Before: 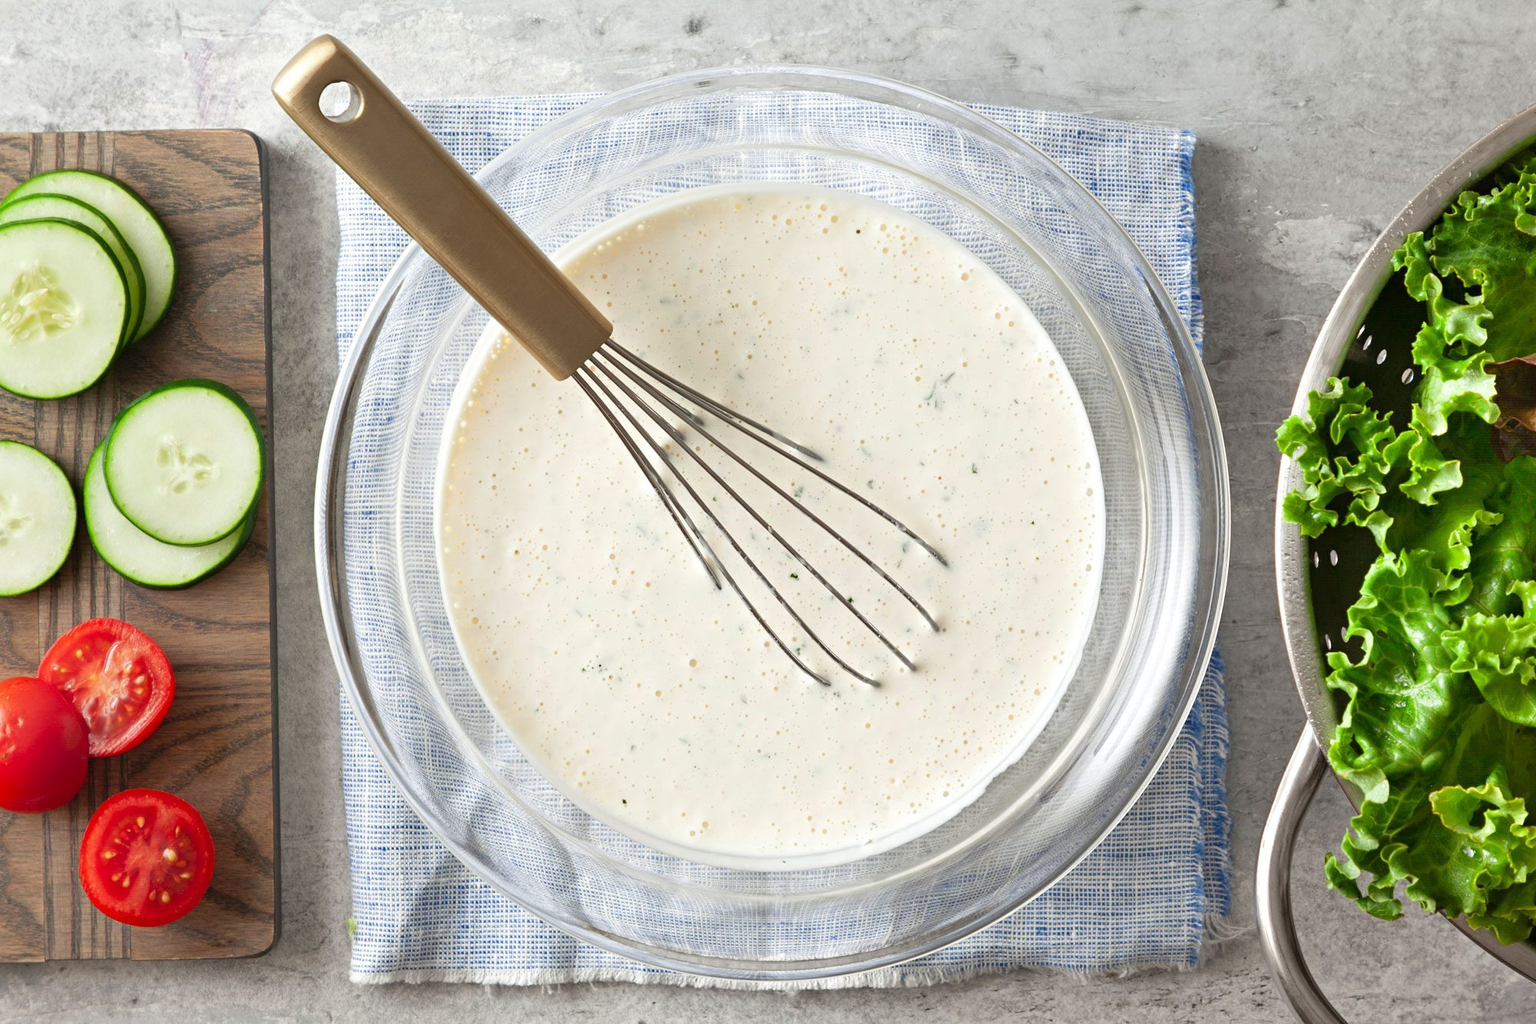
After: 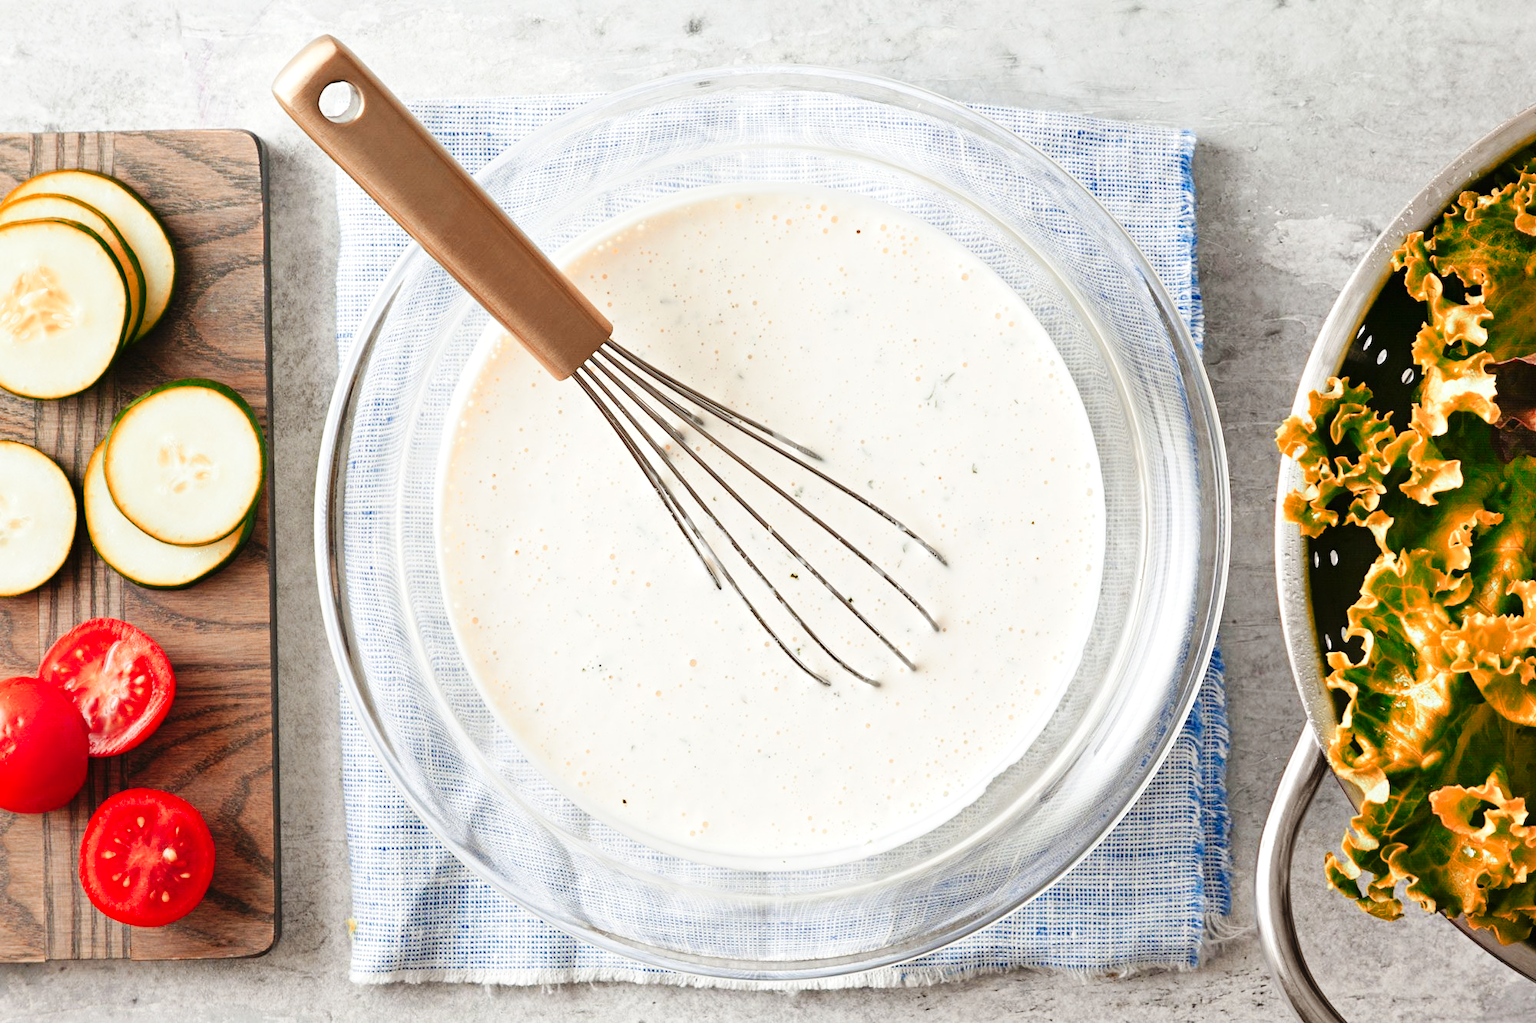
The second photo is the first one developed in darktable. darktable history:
color zones: curves: ch2 [(0, 0.5) (0.084, 0.497) (0.323, 0.335) (0.4, 0.497) (1, 0.5)]
base curve: curves: ch0 [(0, 0) (0.036, 0.025) (0.121, 0.166) (0.206, 0.329) (0.605, 0.79) (1, 1)], preserve colors none
exposure: exposure 0.074 EV, compensate highlight preservation false
